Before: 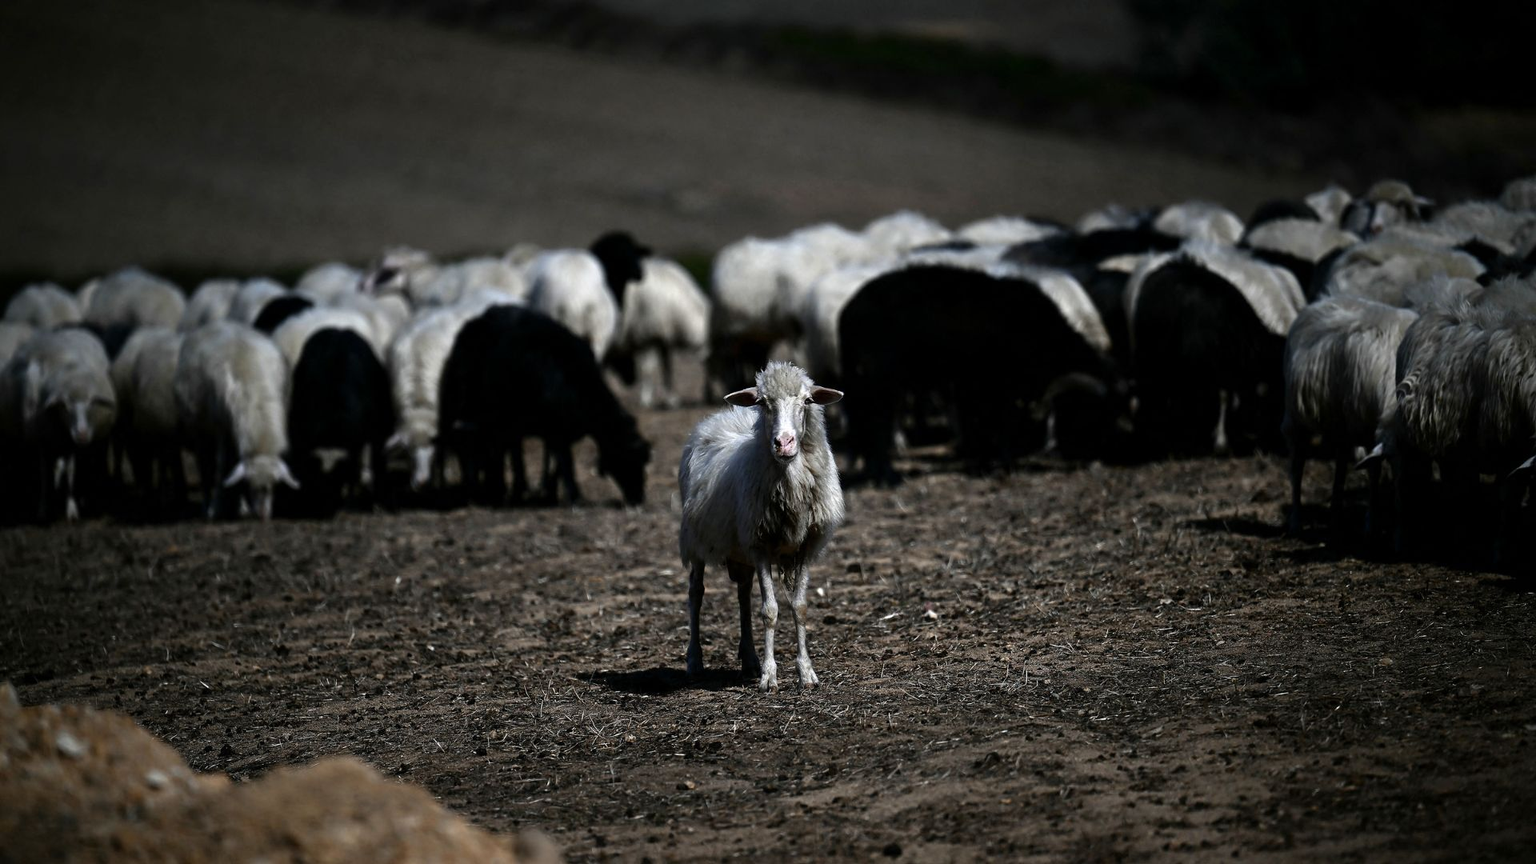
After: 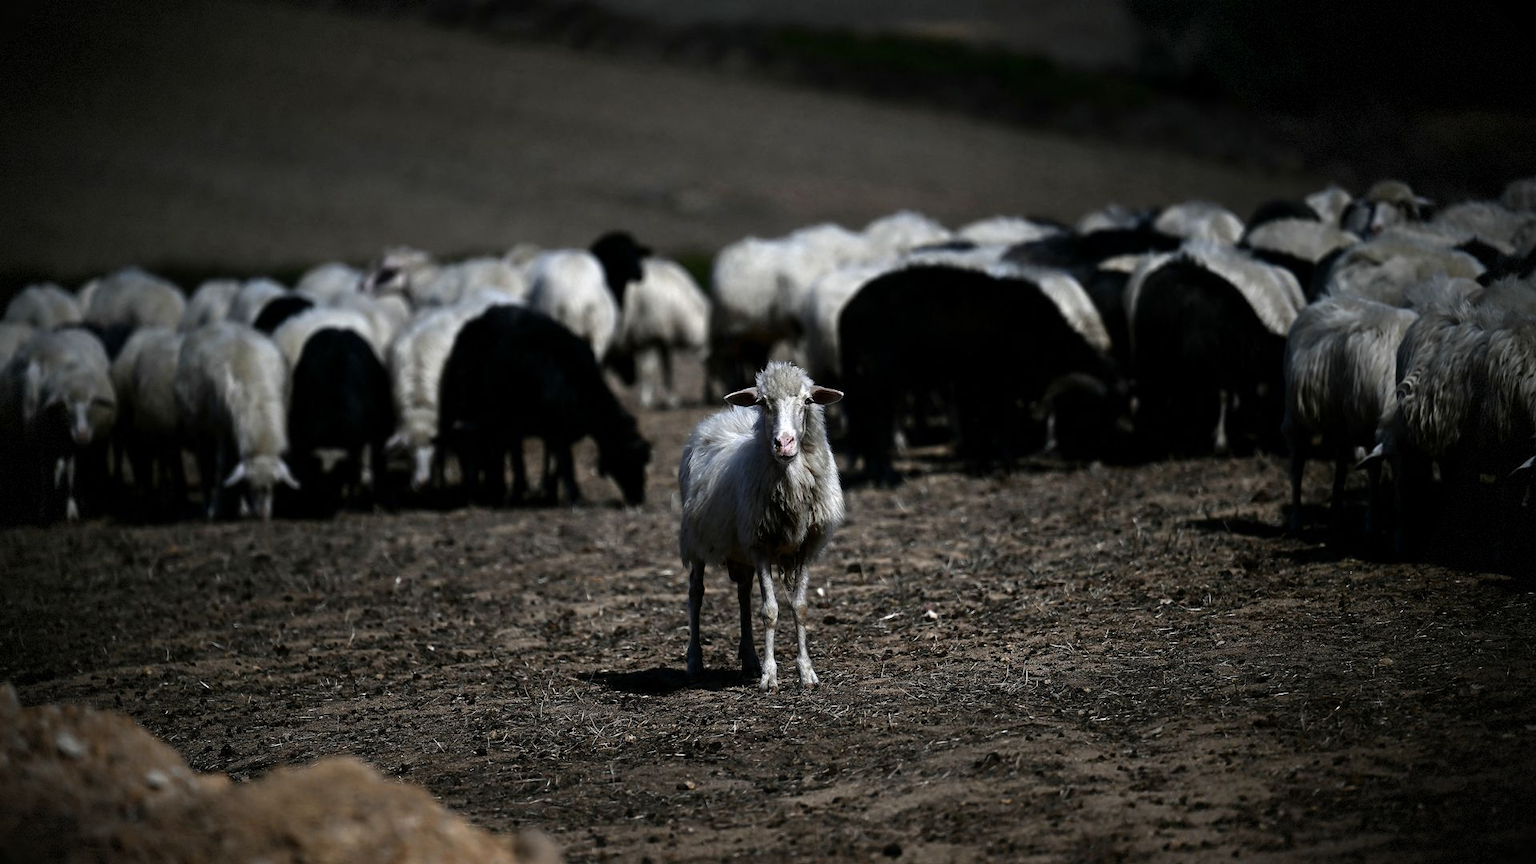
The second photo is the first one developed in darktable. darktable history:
vignetting: fall-off start 91.01%, fall-off radius 38.79%, brightness -0.577, saturation -0.266, width/height ratio 1.212, shape 1.29, dithering 8-bit output
